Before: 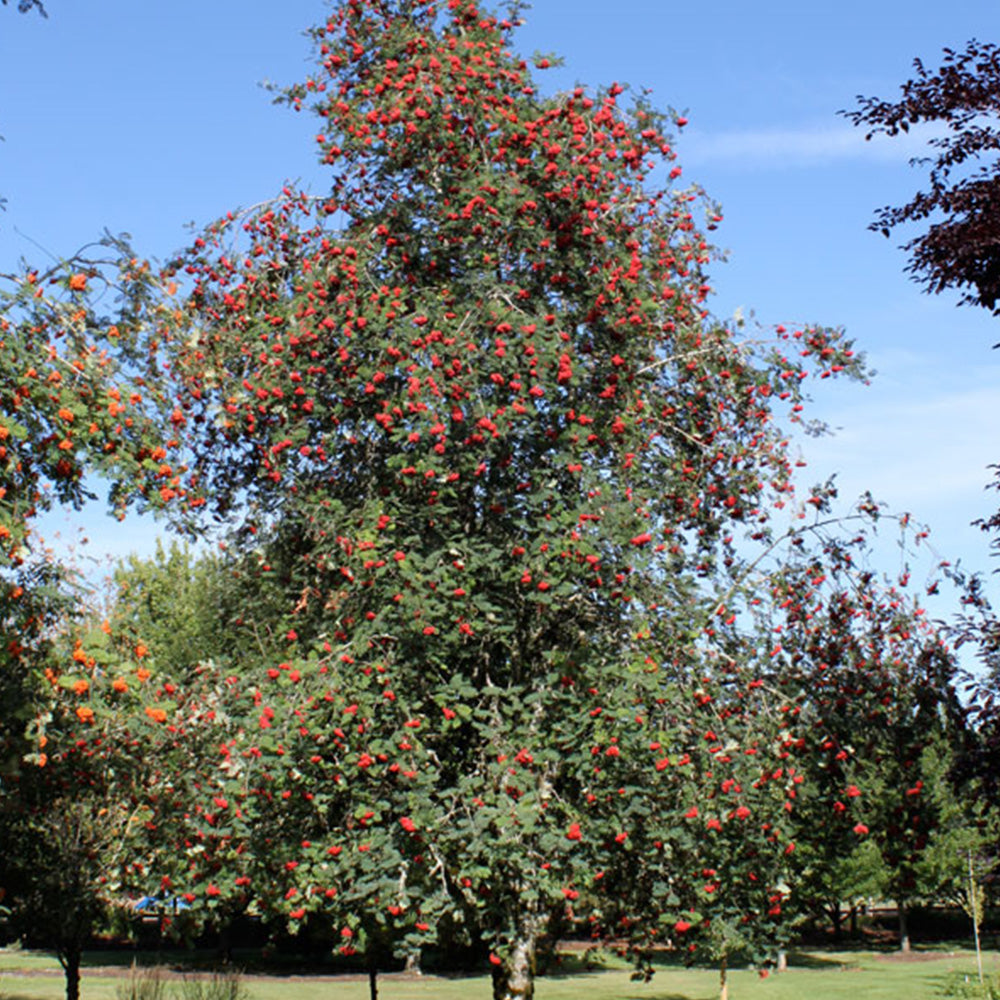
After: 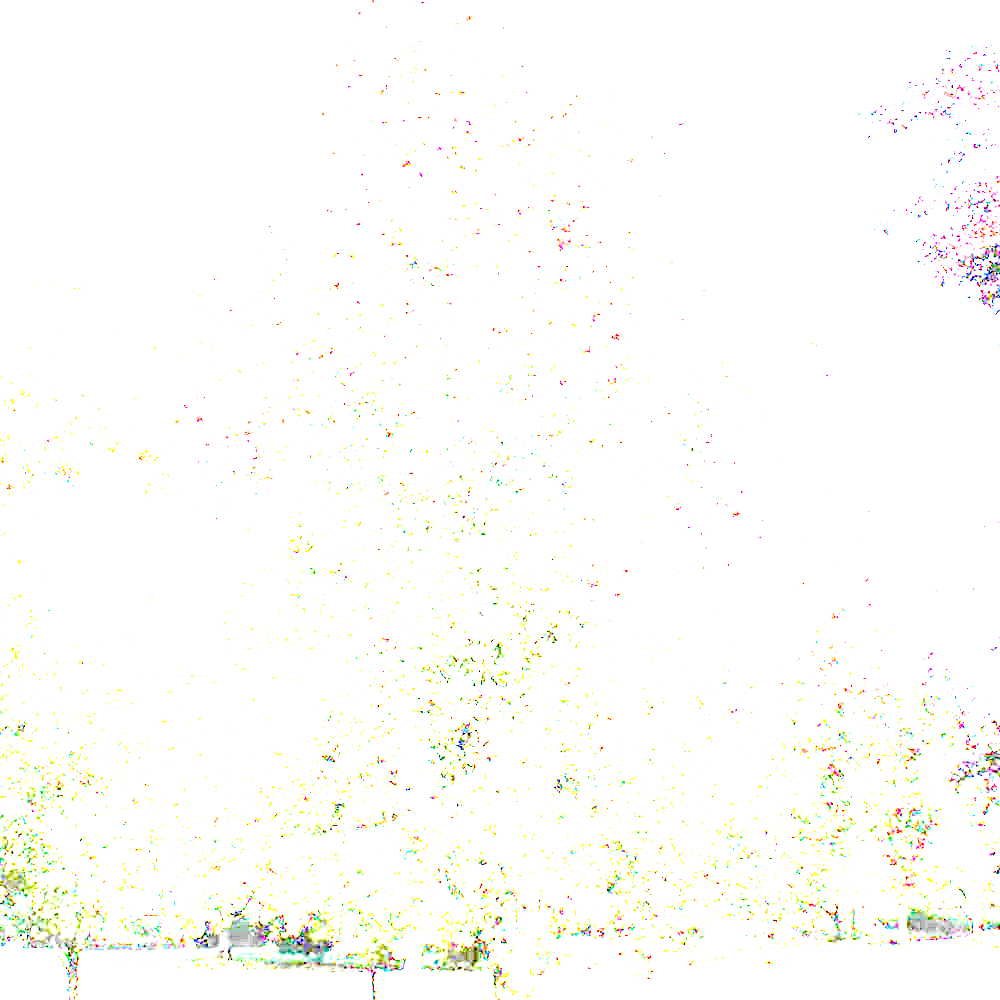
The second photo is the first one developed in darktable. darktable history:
tone equalizer: -8 EV -0.782 EV, -7 EV -0.695 EV, -6 EV -0.64 EV, -5 EV -0.371 EV, -3 EV 0.38 EV, -2 EV 0.6 EV, -1 EV 0.676 EV, +0 EV 0.772 EV, smoothing diameter 24.85%, edges refinement/feathering 7.45, preserve details guided filter
exposure: exposure 7.91 EV, compensate highlight preservation false
